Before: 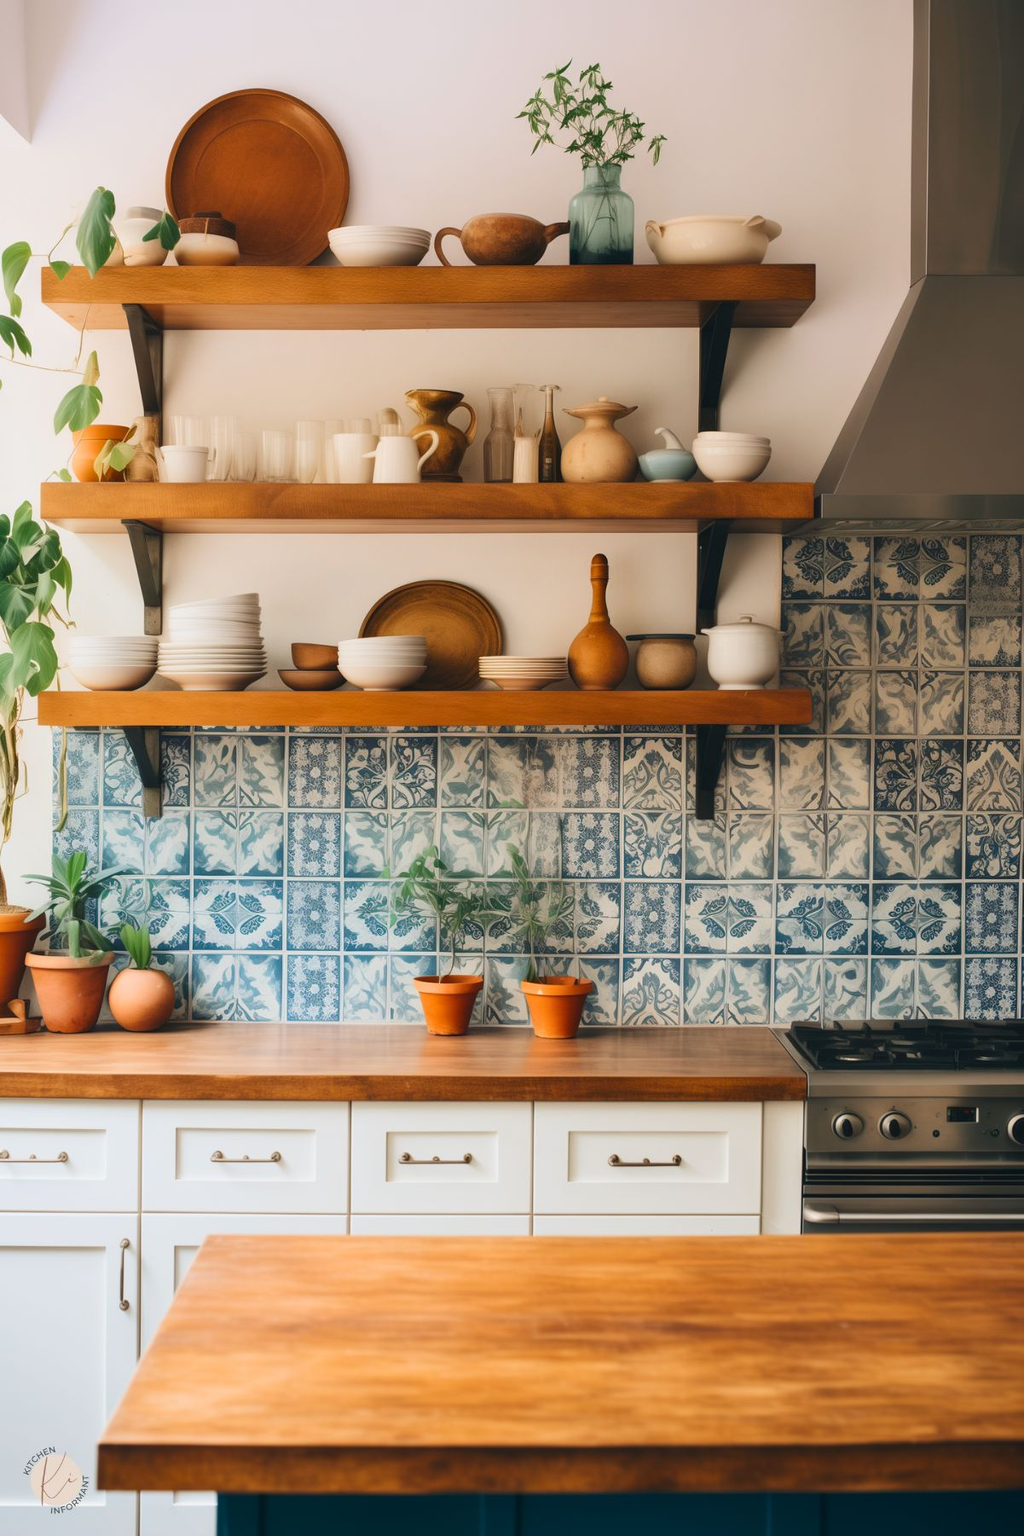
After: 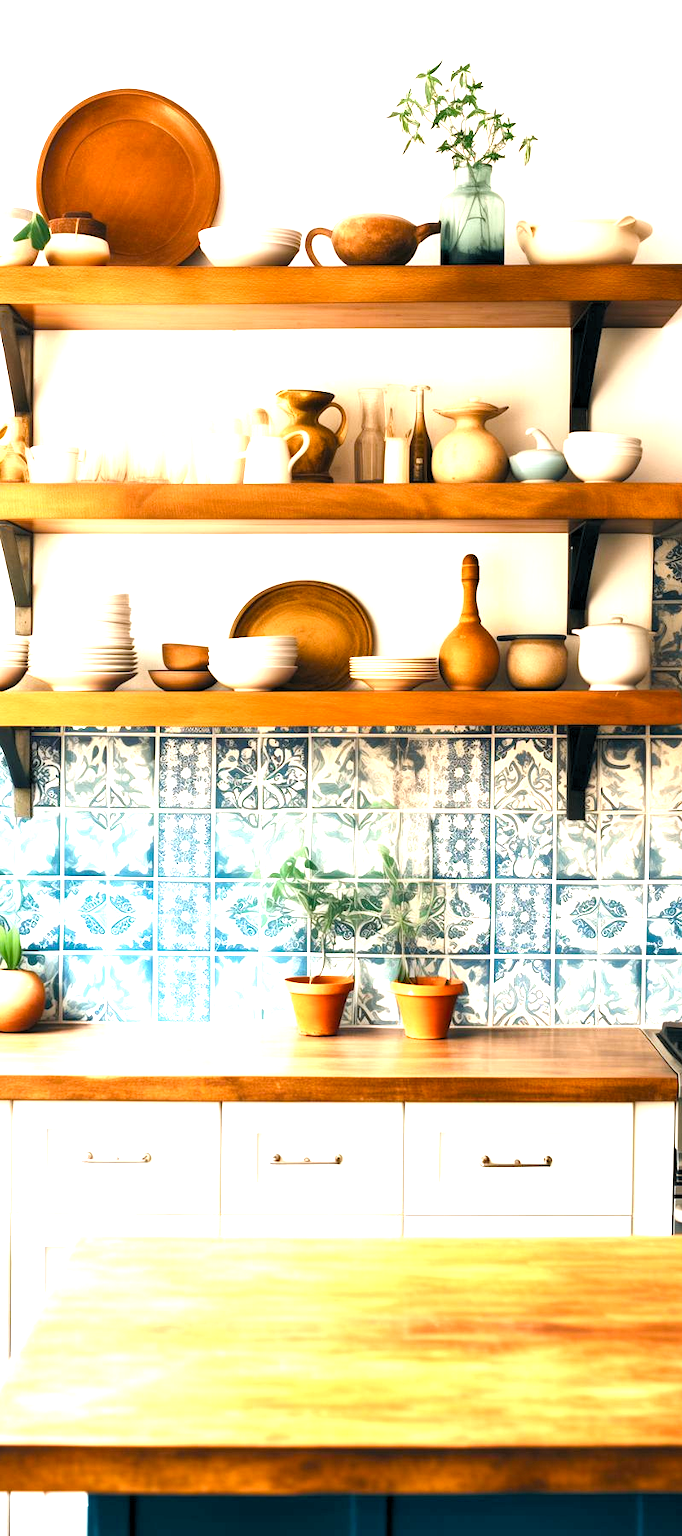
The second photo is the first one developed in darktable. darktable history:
crop and rotate: left 12.673%, right 20.66%
color balance rgb: shadows lift › luminance -20%, power › hue 72.24°, highlights gain › luminance 15%, global offset › hue 171.6°, perceptual saturation grading › global saturation 14.09%, perceptual saturation grading › highlights -25%, perceptual saturation grading › shadows 25%, global vibrance 25%, contrast 10%
exposure: black level correction 0, exposure 1 EV, compensate exposure bias true, compensate highlight preservation false
rgb levels: levels [[0.01, 0.419, 0.839], [0, 0.5, 1], [0, 0.5, 1]]
